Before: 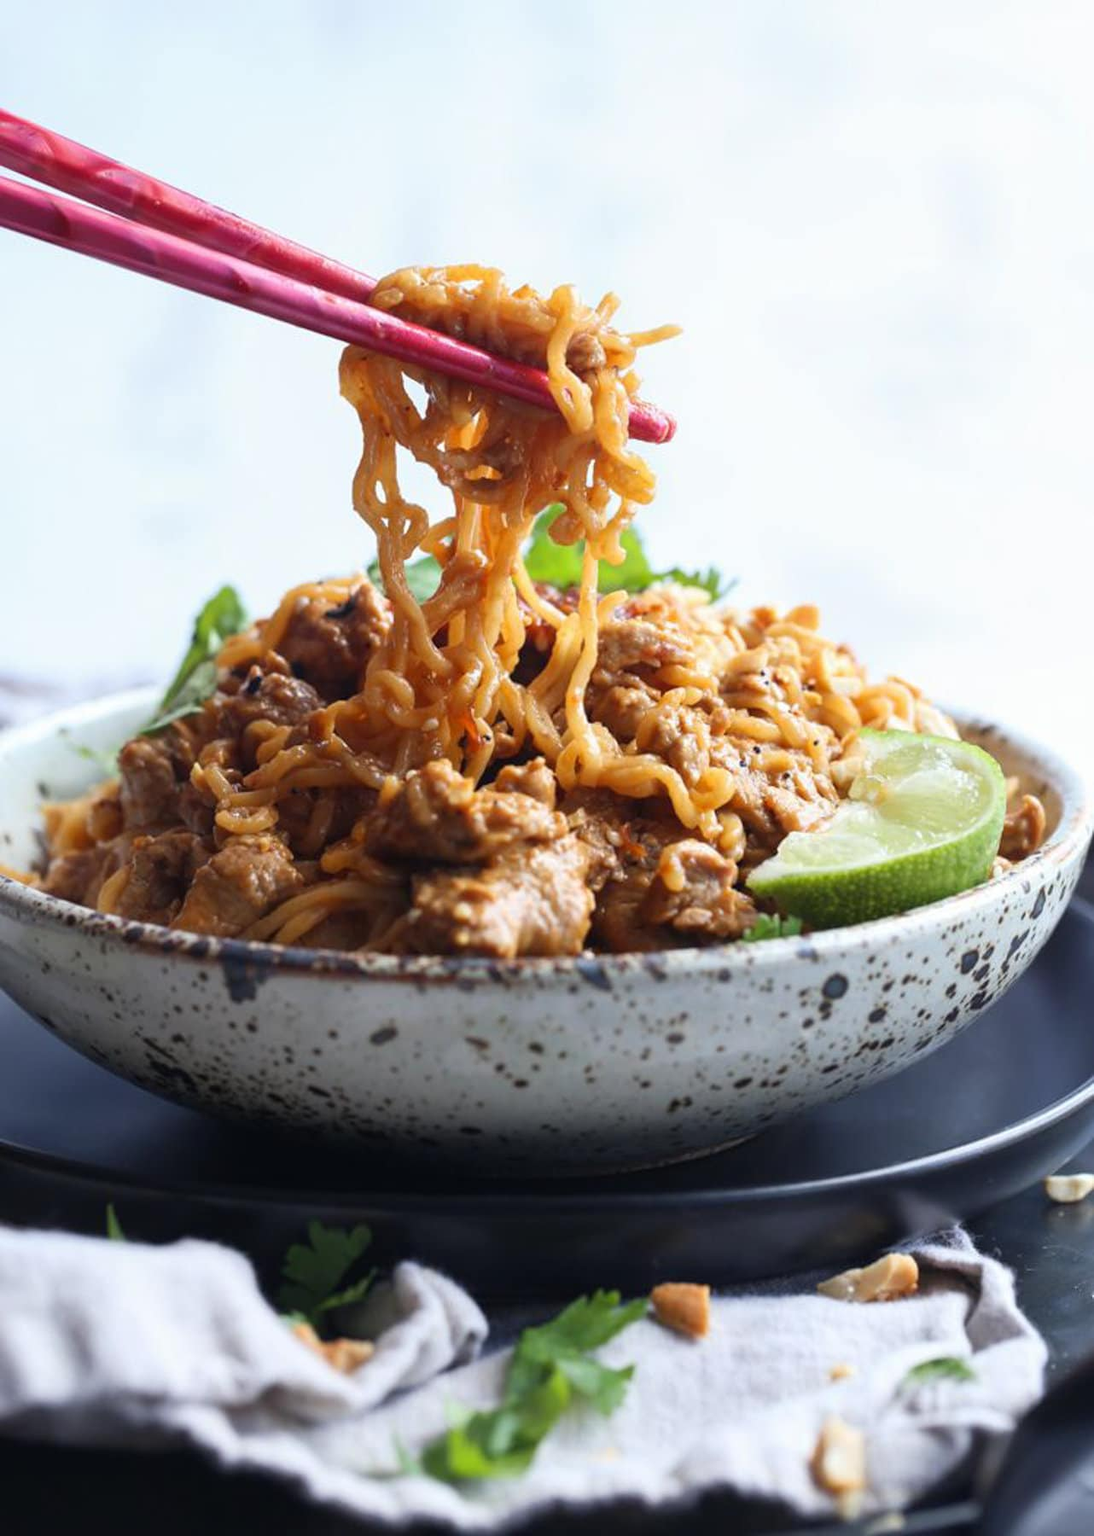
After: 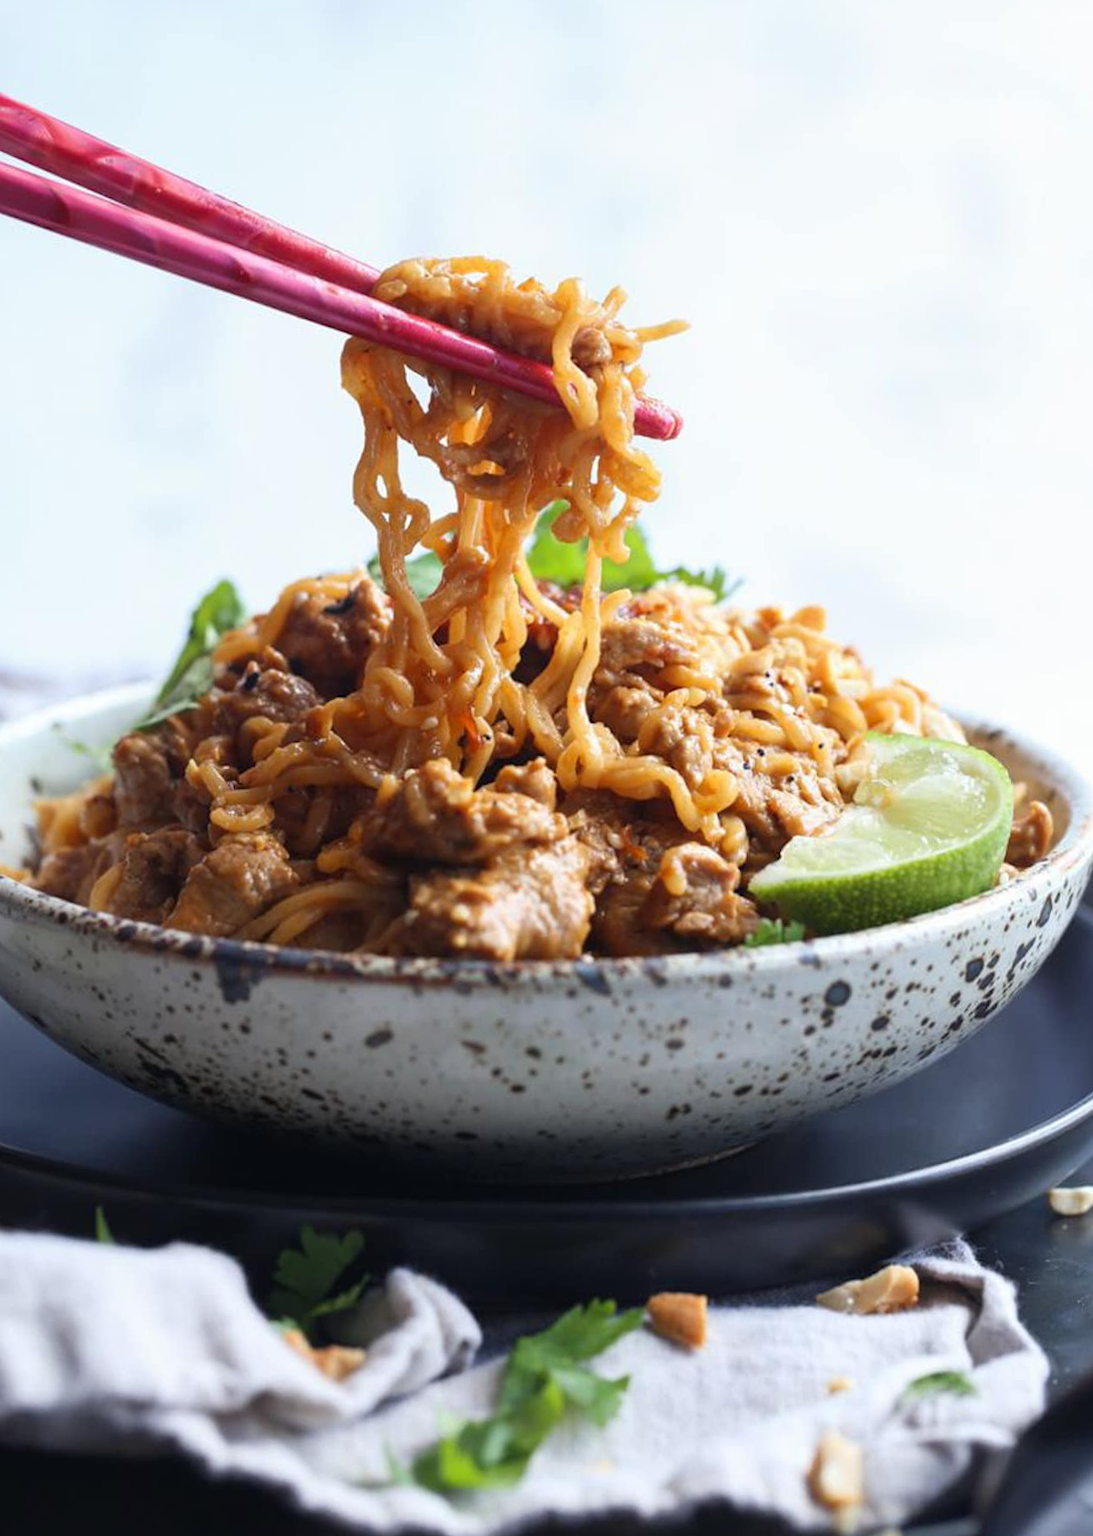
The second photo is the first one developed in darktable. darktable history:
crop and rotate: angle -0.621°
